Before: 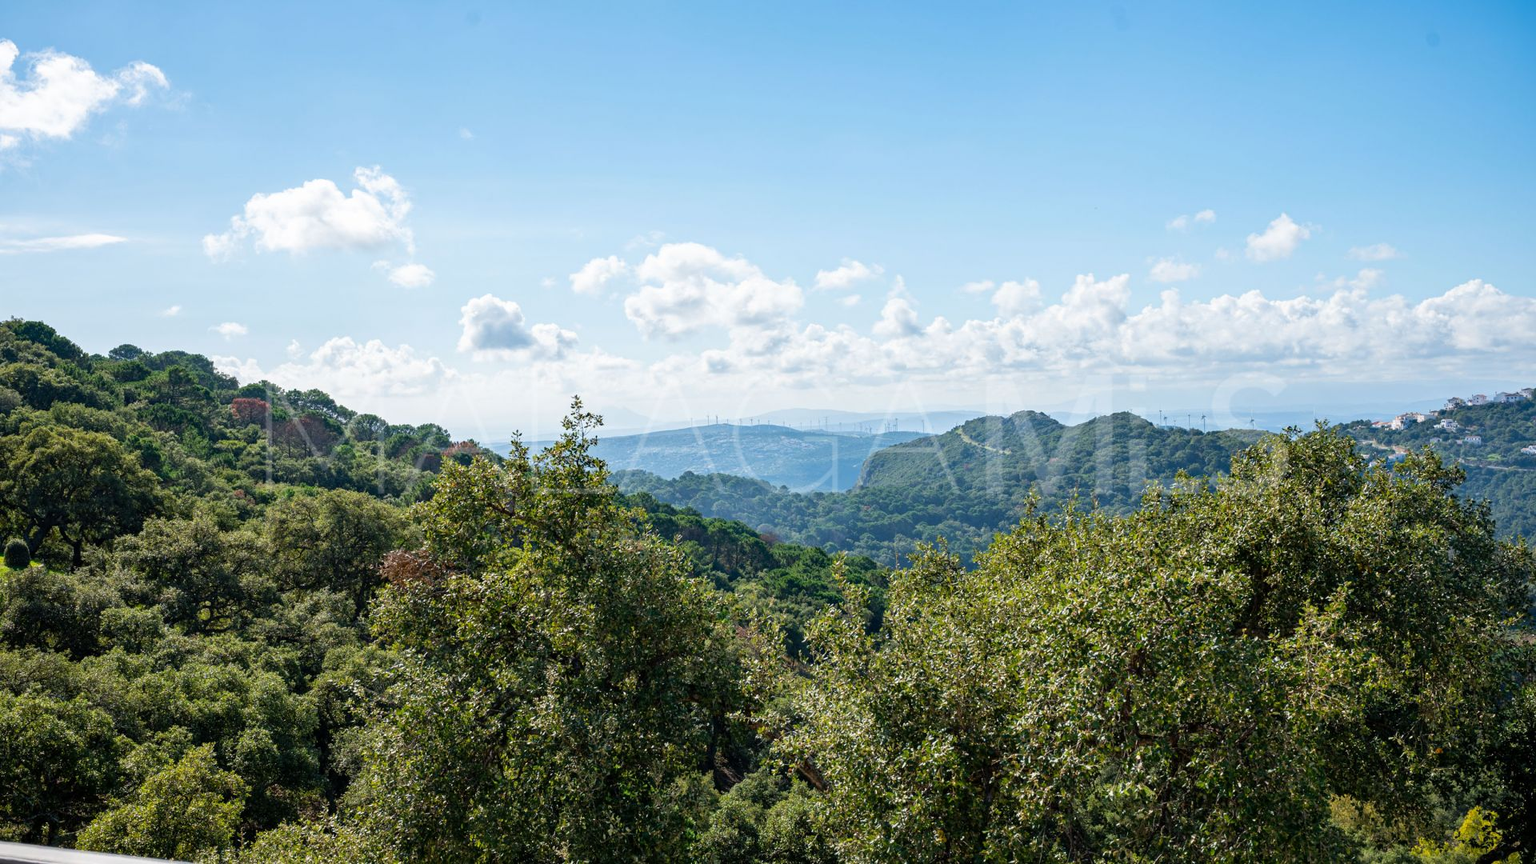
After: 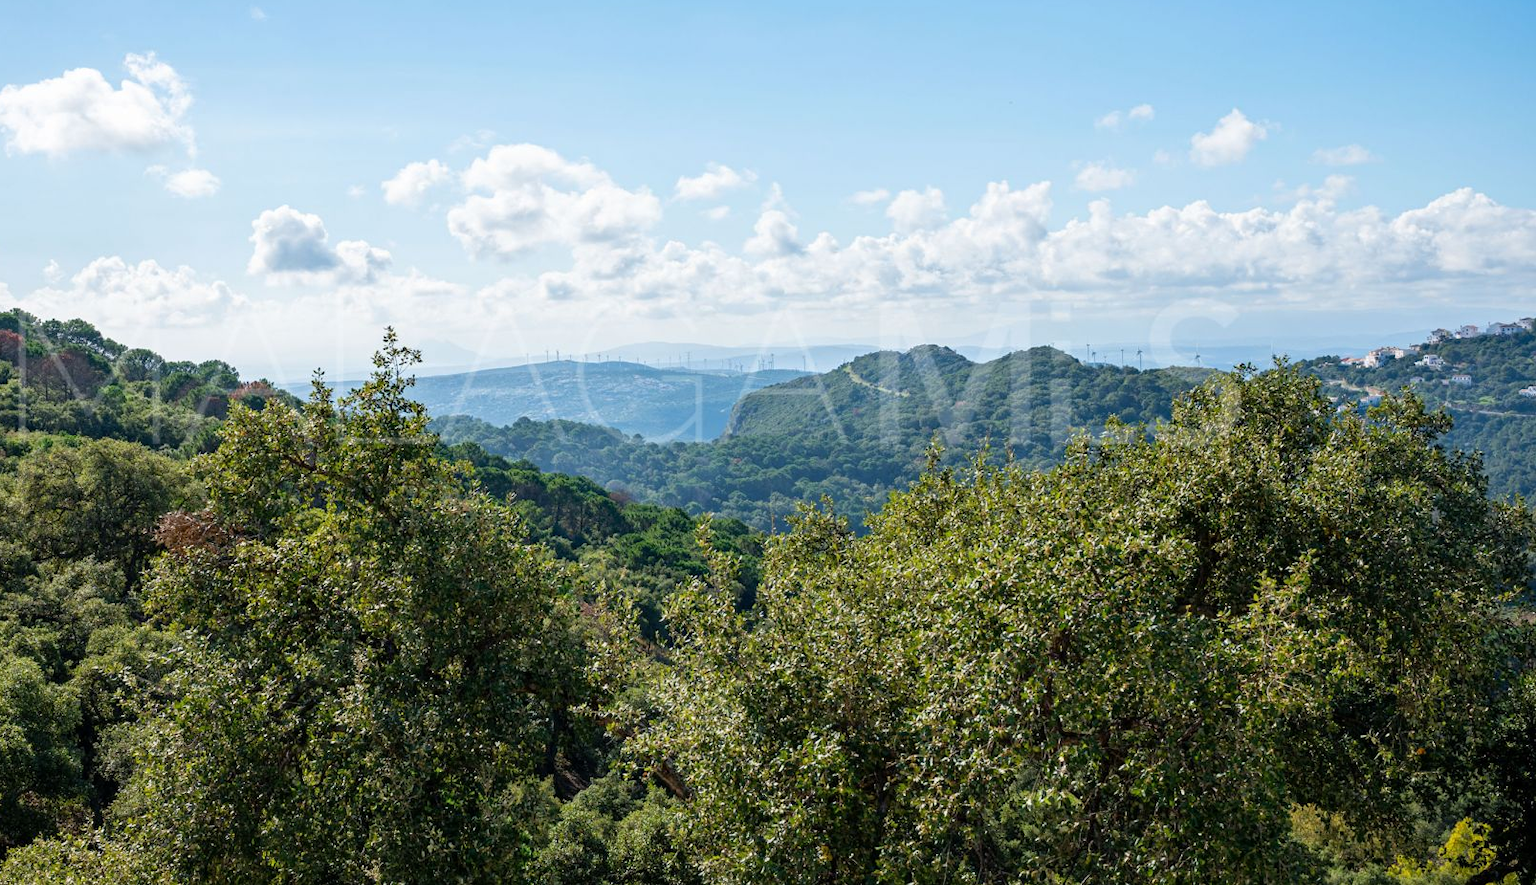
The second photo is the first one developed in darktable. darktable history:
white balance: emerald 1
crop: left 16.315%, top 14.246%
